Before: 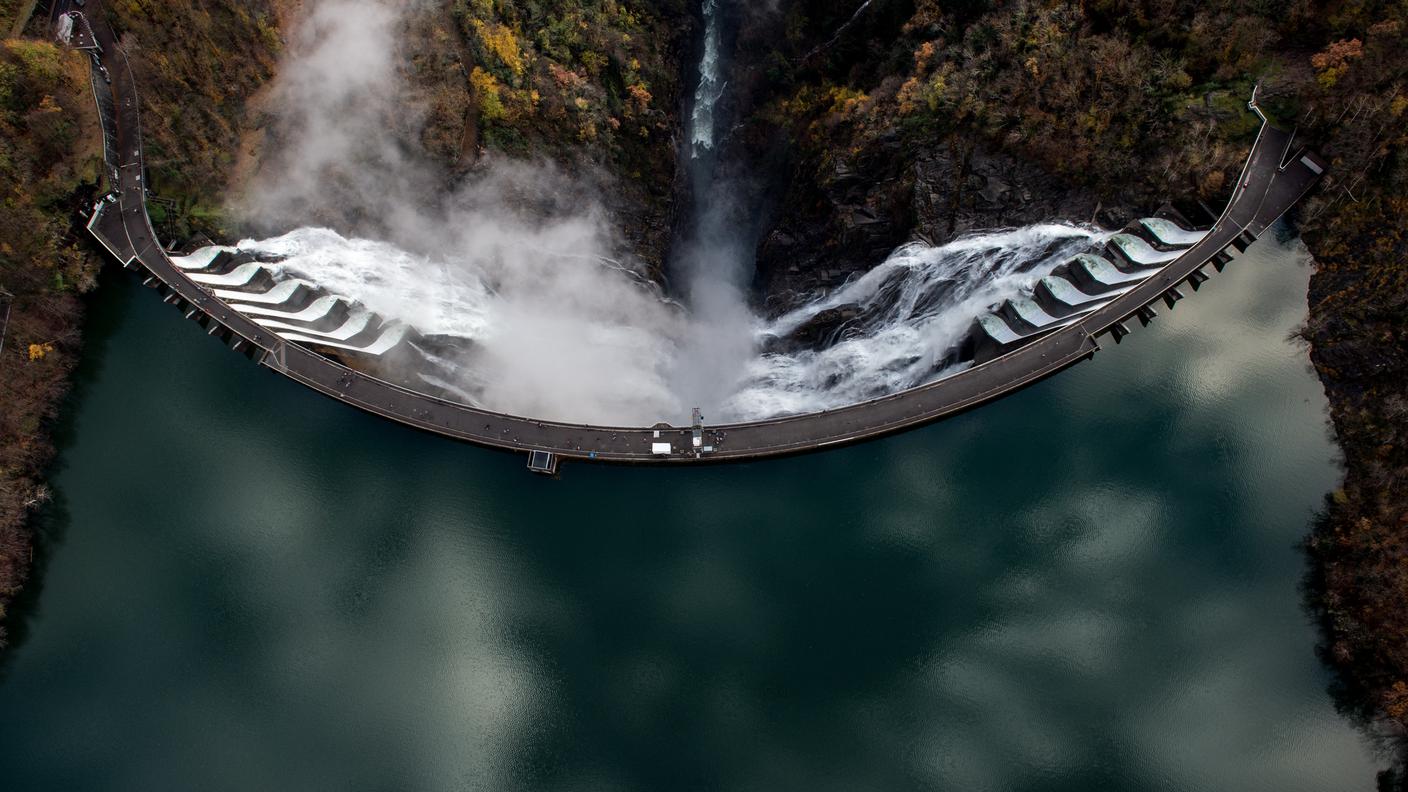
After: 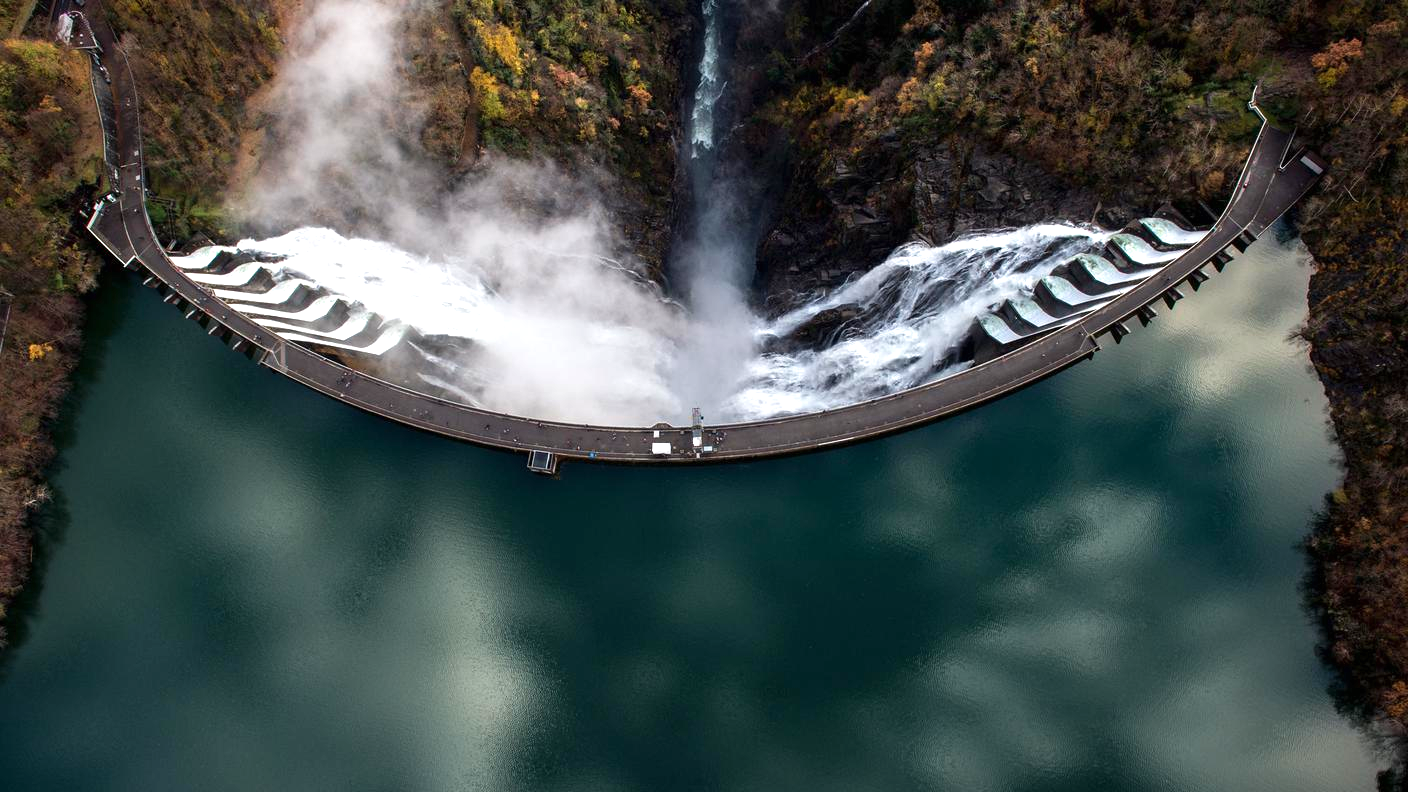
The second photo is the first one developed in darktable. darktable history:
velvia: strength 14.51%
exposure: black level correction 0, exposure 0.699 EV, compensate highlight preservation false
